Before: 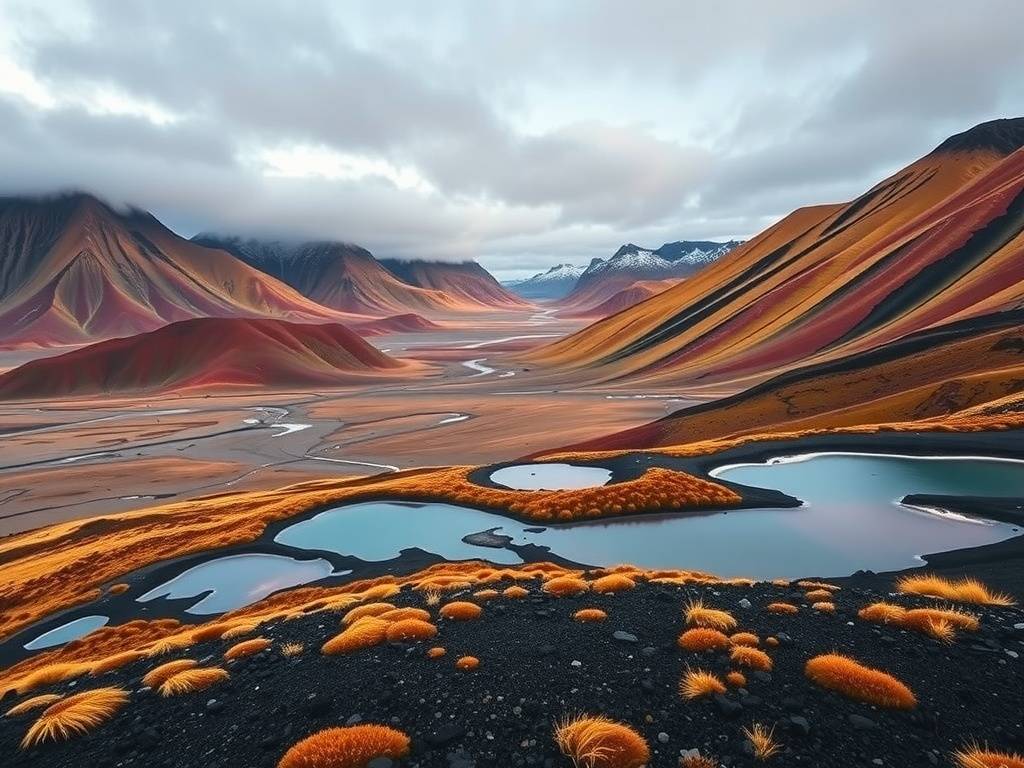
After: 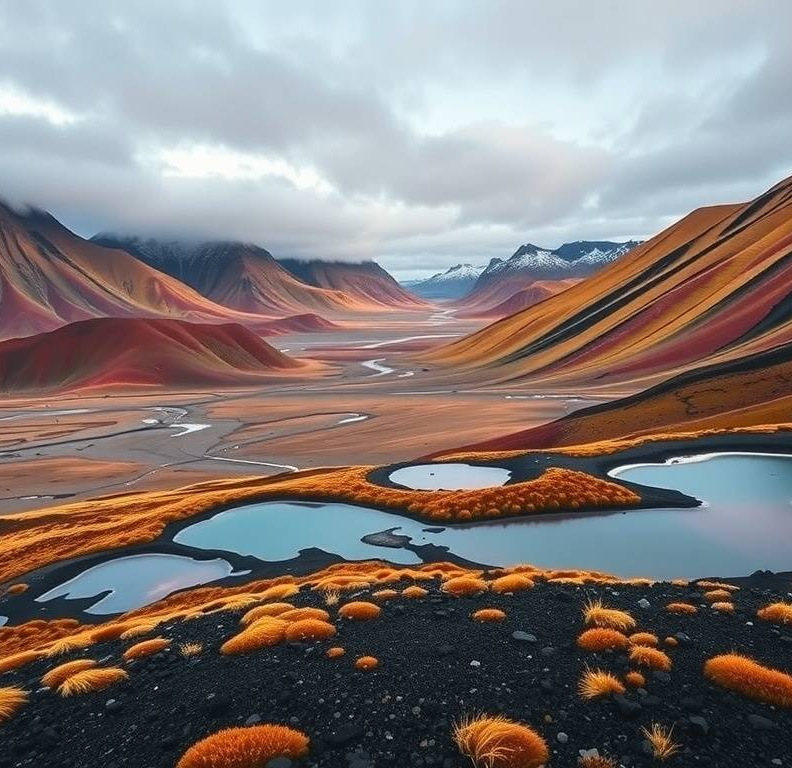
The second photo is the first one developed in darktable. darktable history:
crop: left 9.895%, right 12.679%
